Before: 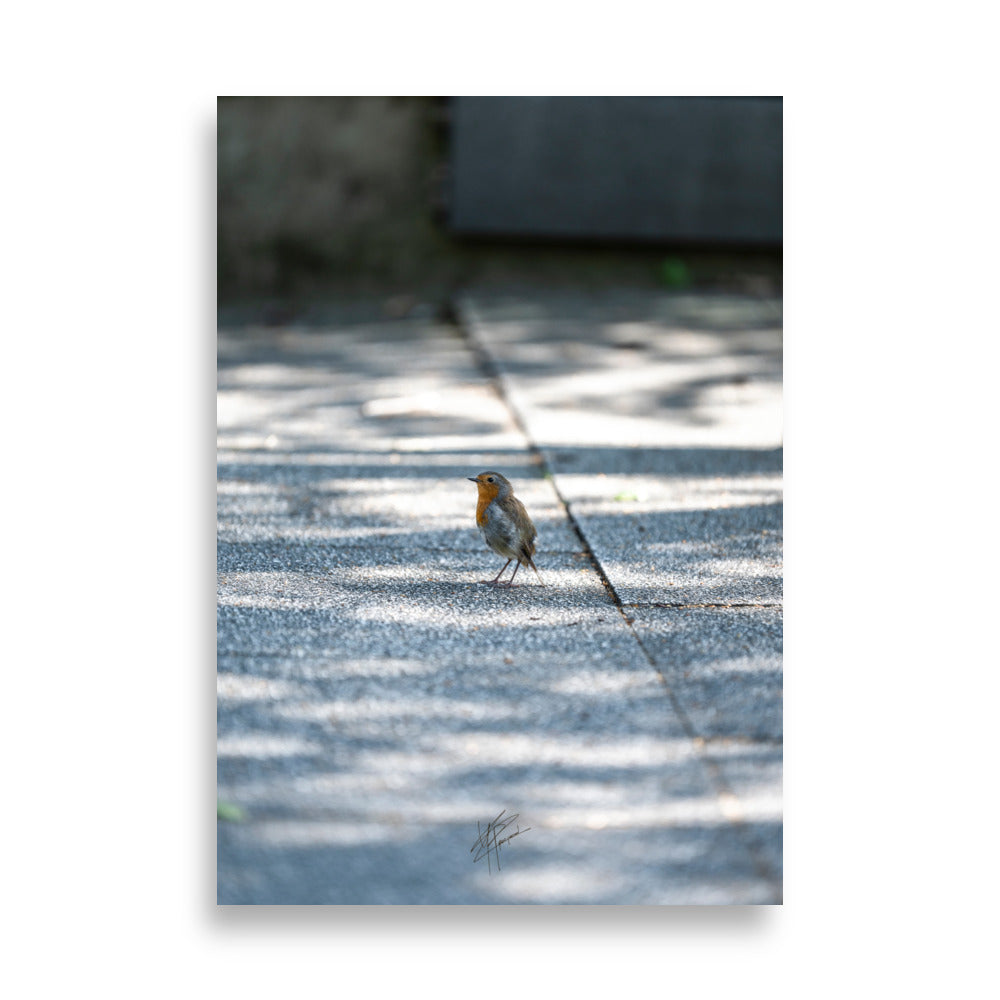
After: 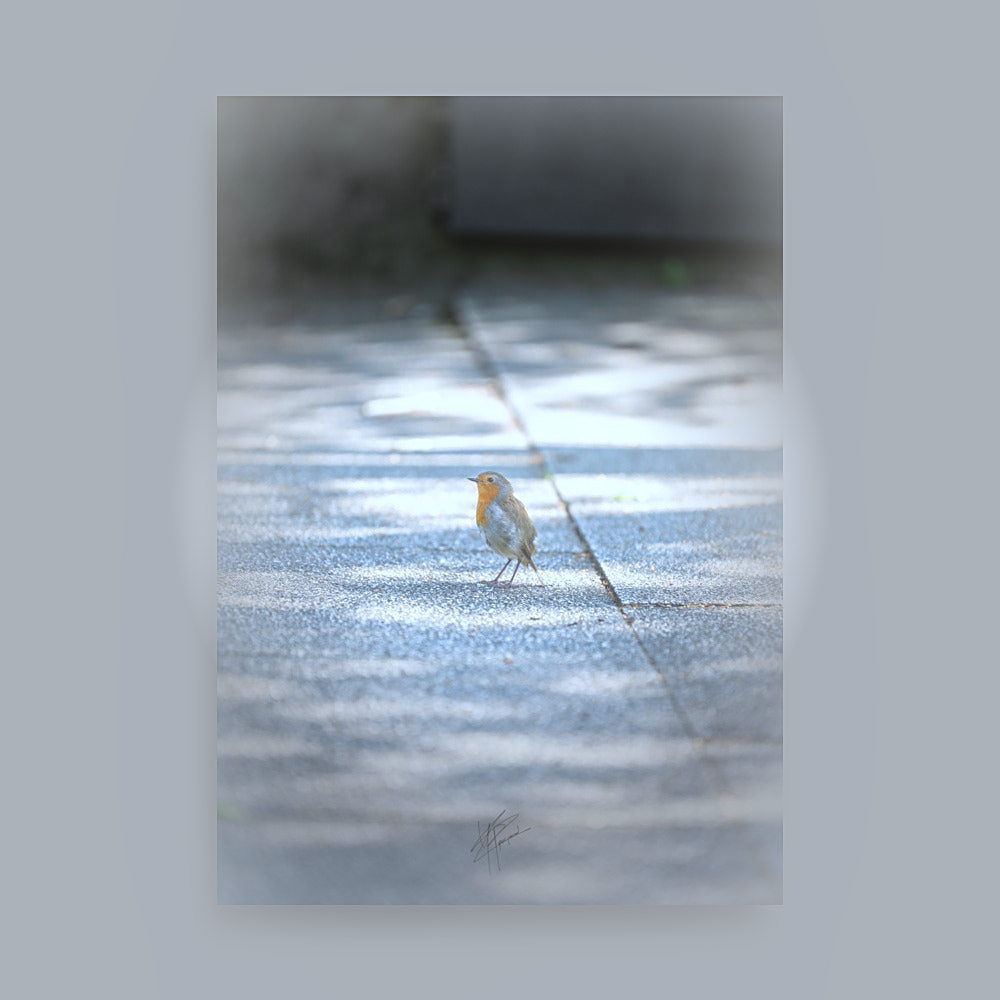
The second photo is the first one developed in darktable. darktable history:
sharpen: on, module defaults
white balance: red 0.924, blue 1.095
bloom: on, module defaults
vignetting: fall-off start 31.28%, fall-off radius 34.64%, brightness -0.575
